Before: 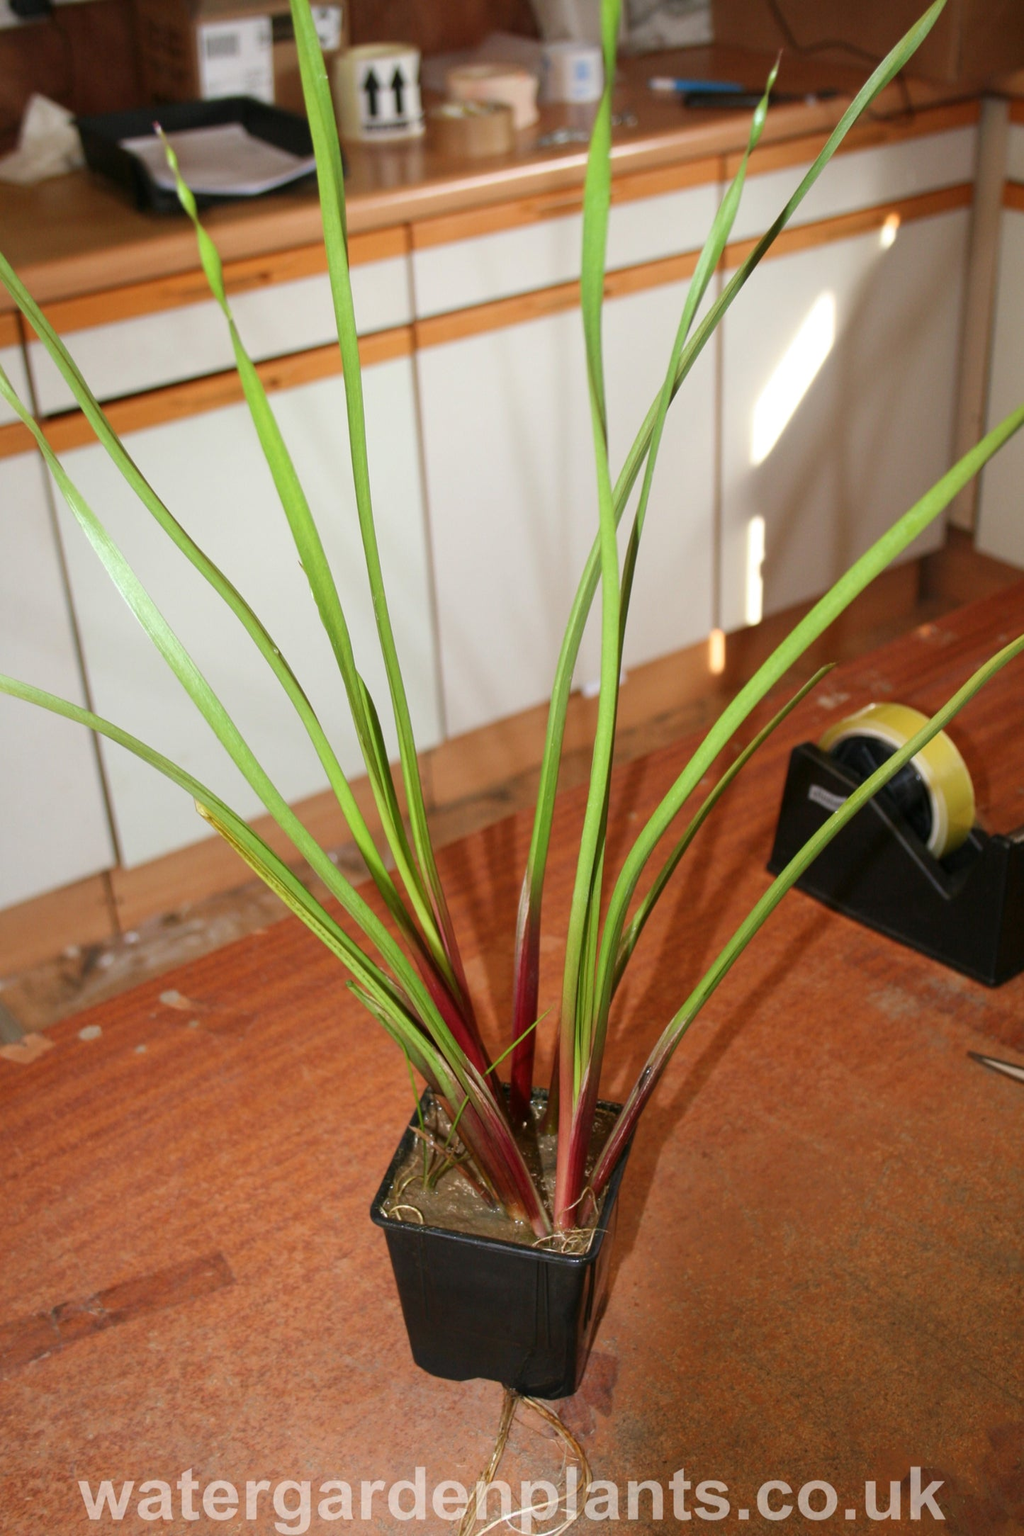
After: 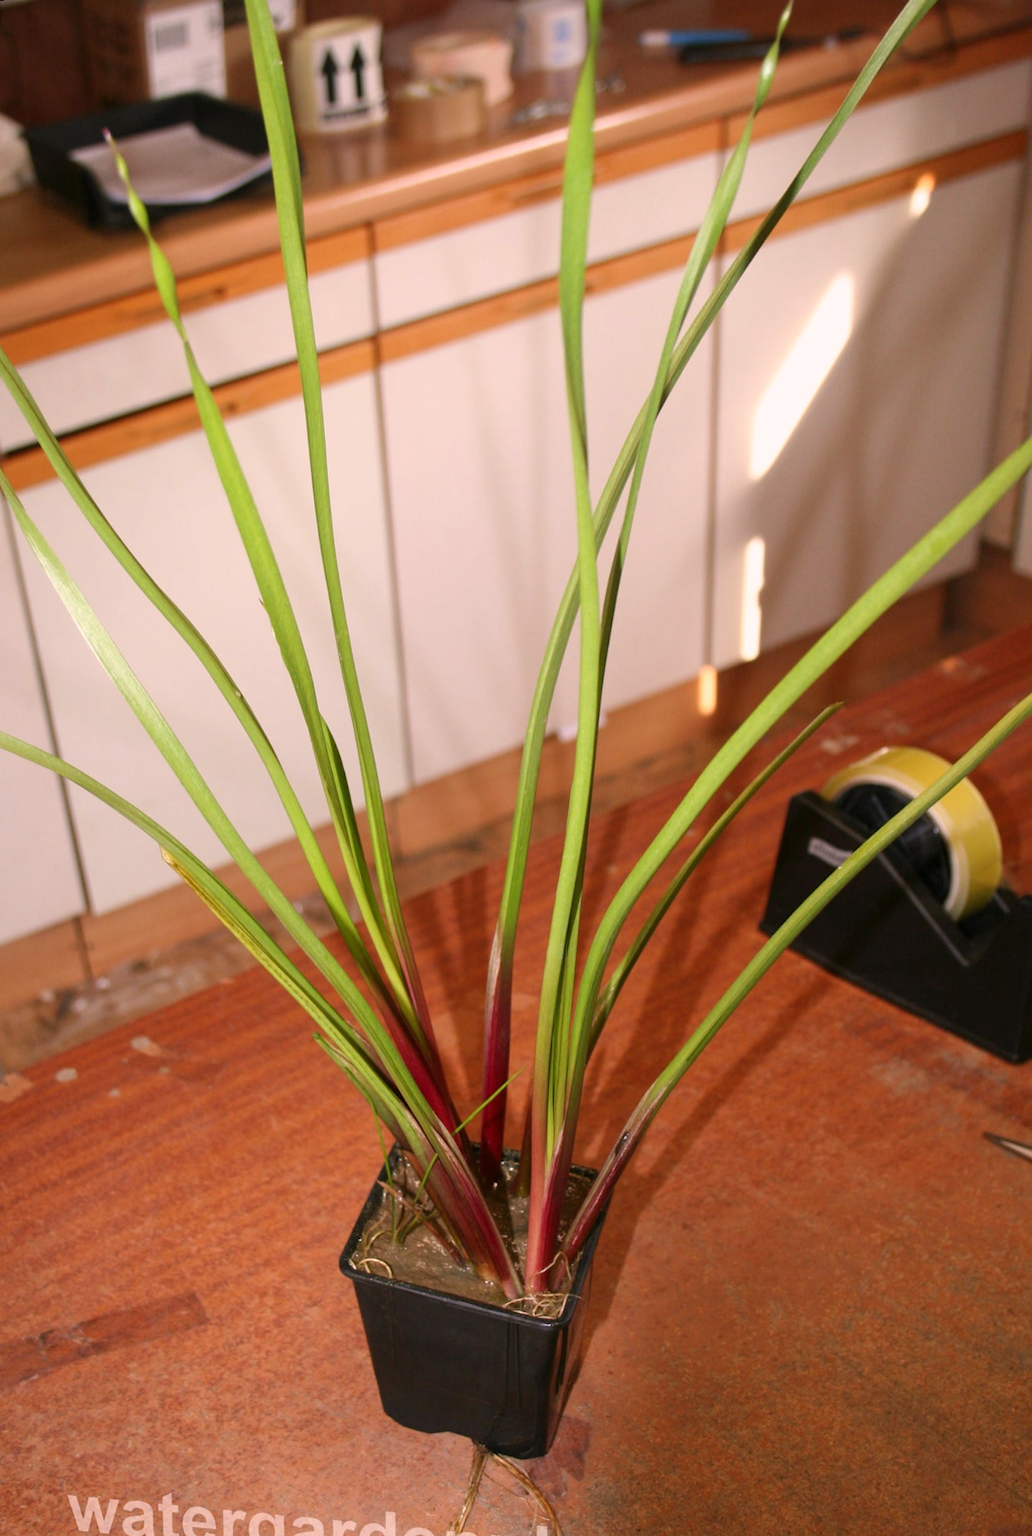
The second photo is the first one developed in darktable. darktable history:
rotate and perspective: rotation 0.062°, lens shift (vertical) 0.115, lens shift (horizontal) -0.133, crop left 0.047, crop right 0.94, crop top 0.061, crop bottom 0.94
color correction: highlights a* 12.23, highlights b* 5.41
